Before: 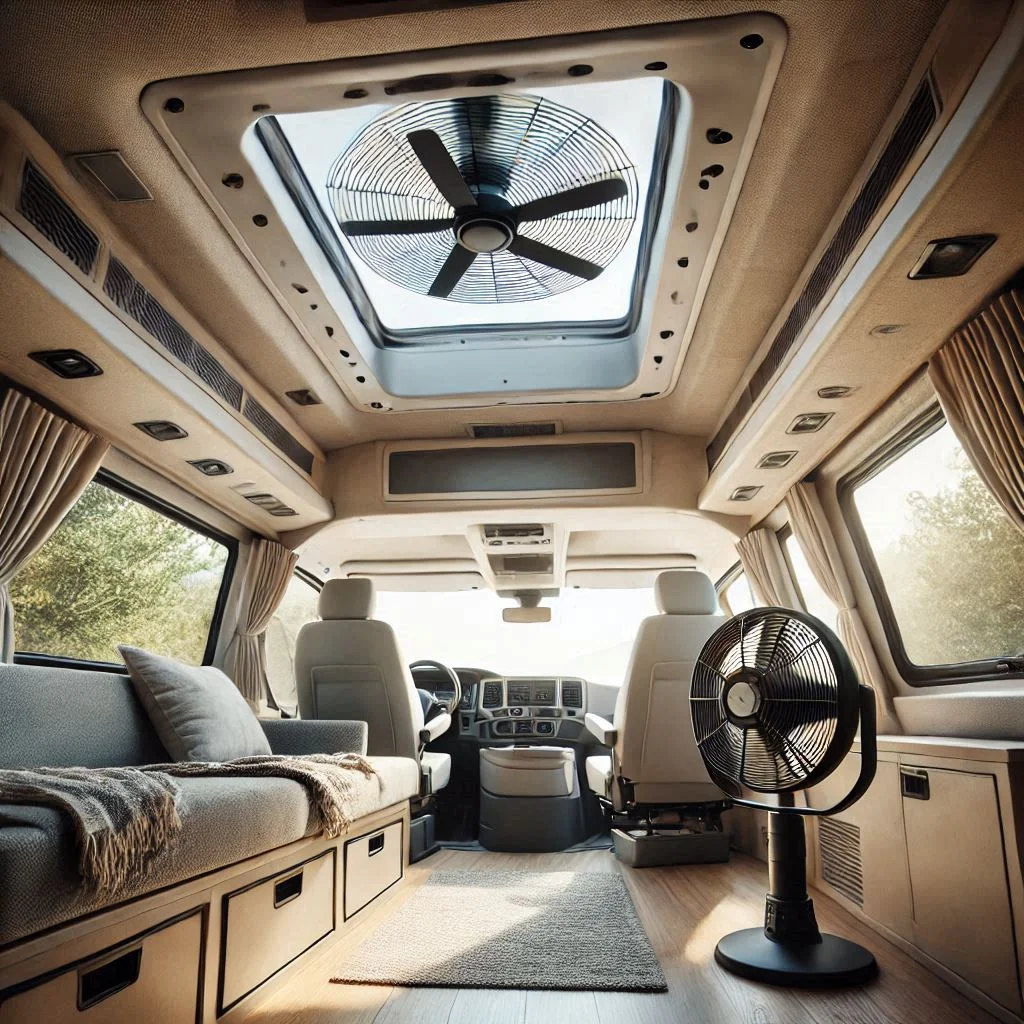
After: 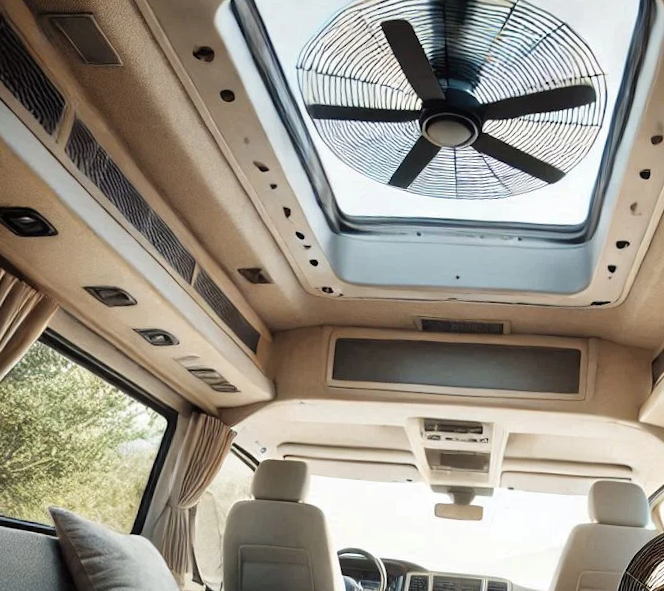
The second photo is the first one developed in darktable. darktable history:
white balance: emerald 1
crop and rotate: angle -4.99°, left 2.122%, top 6.945%, right 27.566%, bottom 30.519%
